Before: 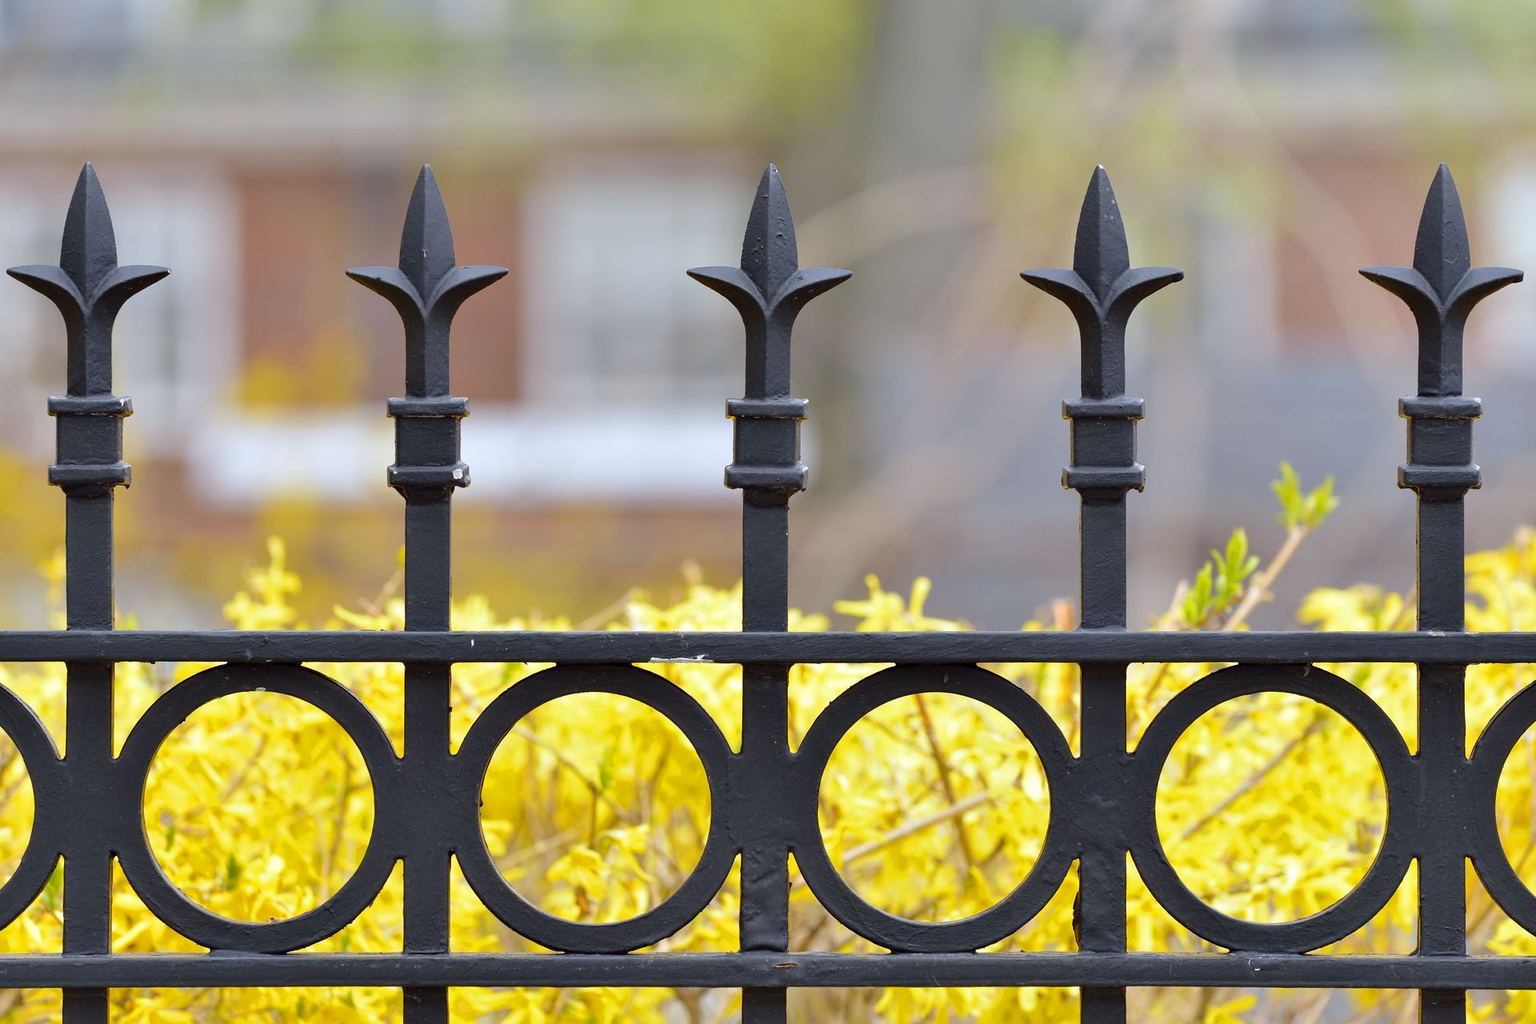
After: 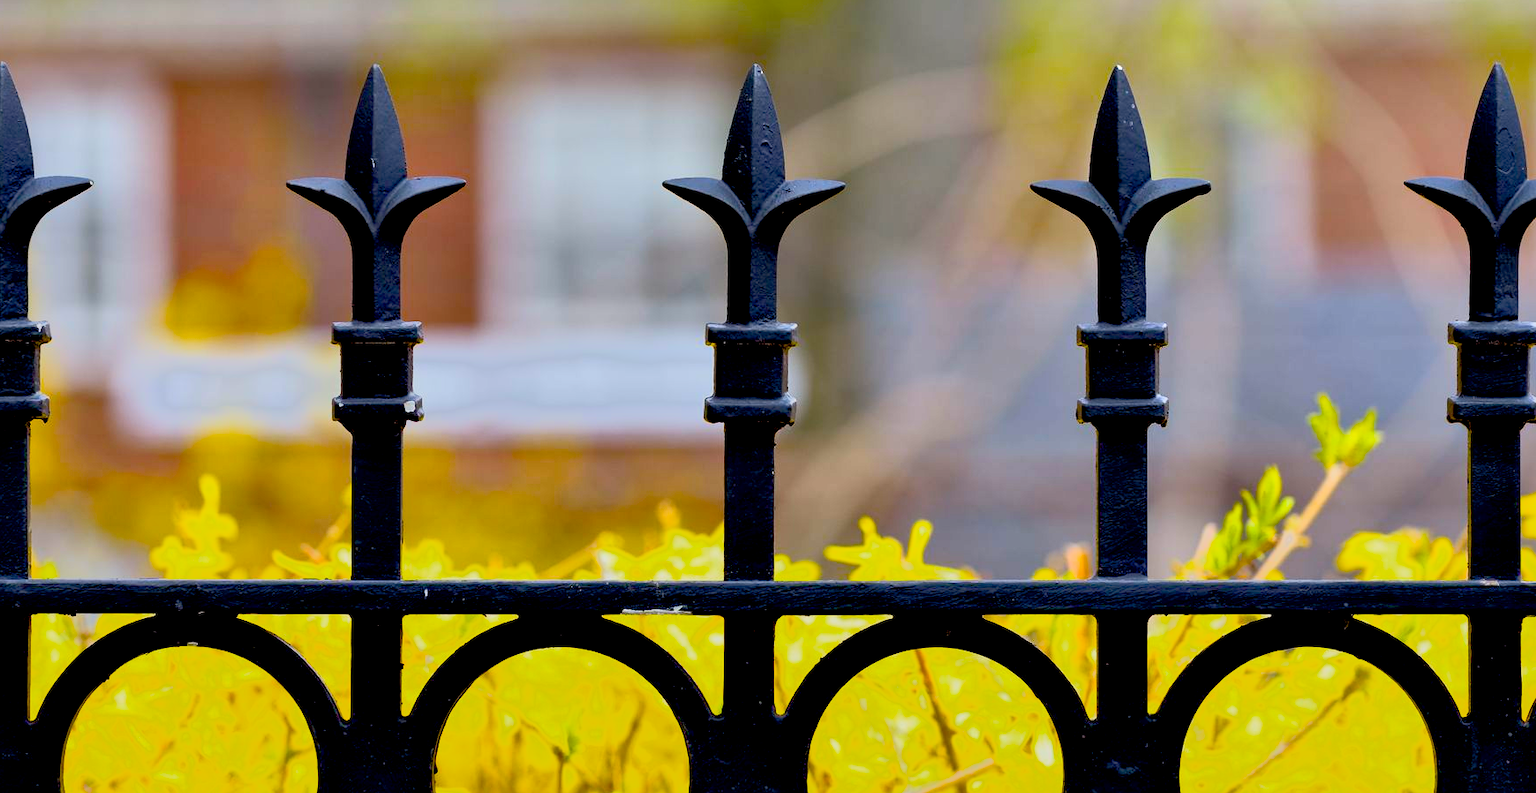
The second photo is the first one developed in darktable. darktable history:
color balance rgb: global offset › hue 171.65°, linear chroma grading › global chroma 42.293%, perceptual saturation grading › global saturation 19.555%
local contrast: mode bilateral grid, contrast 19, coarseness 50, detail 130%, midtone range 0.2
exposure: black level correction 0.047, exposure 0.014 EV, compensate exposure bias true, compensate highlight preservation false
crop: left 5.672%, top 10.382%, right 3.692%, bottom 19.382%
tone equalizer: -7 EV -0.595 EV, -6 EV 0.992 EV, -5 EV -0.456 EV, -4 EV 0.423 EV, -3 EV 0.43 EV, -2 EV 0.174 EV, -1 EV -0.167 EV, +0 EV -0.416 EV, smoothing diameter 24.94%, edges refinement/feathering 11.26, preserve details guided filter
